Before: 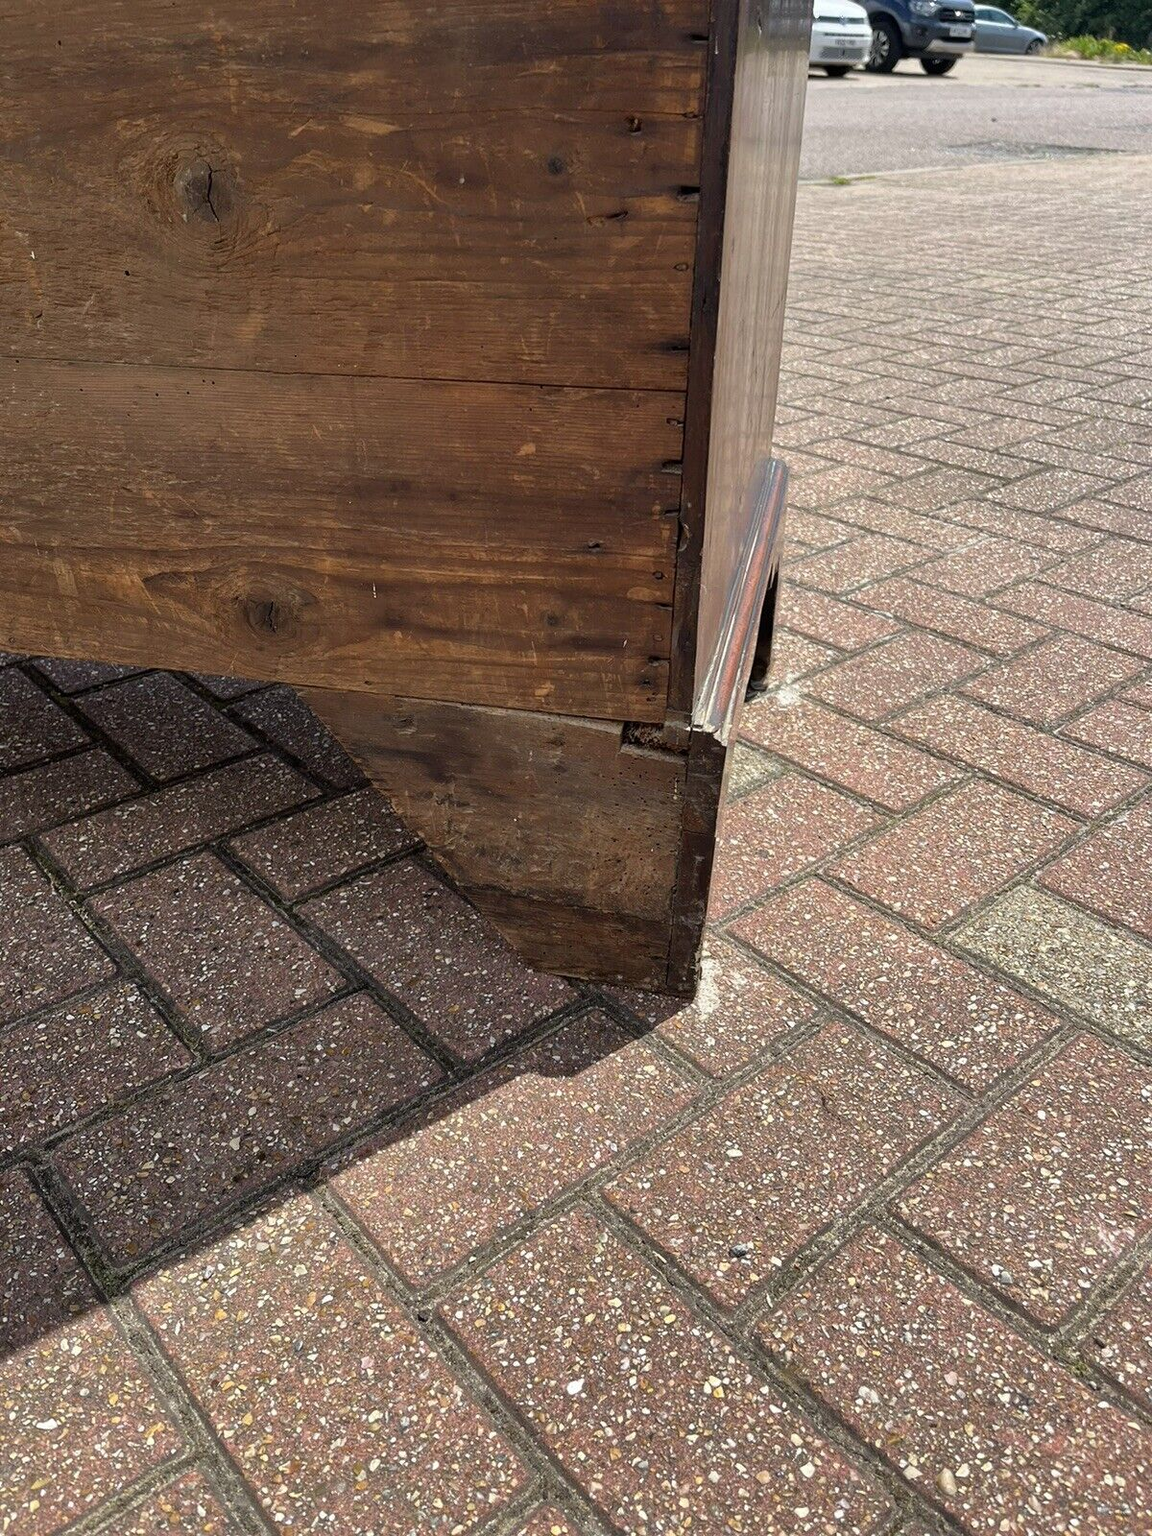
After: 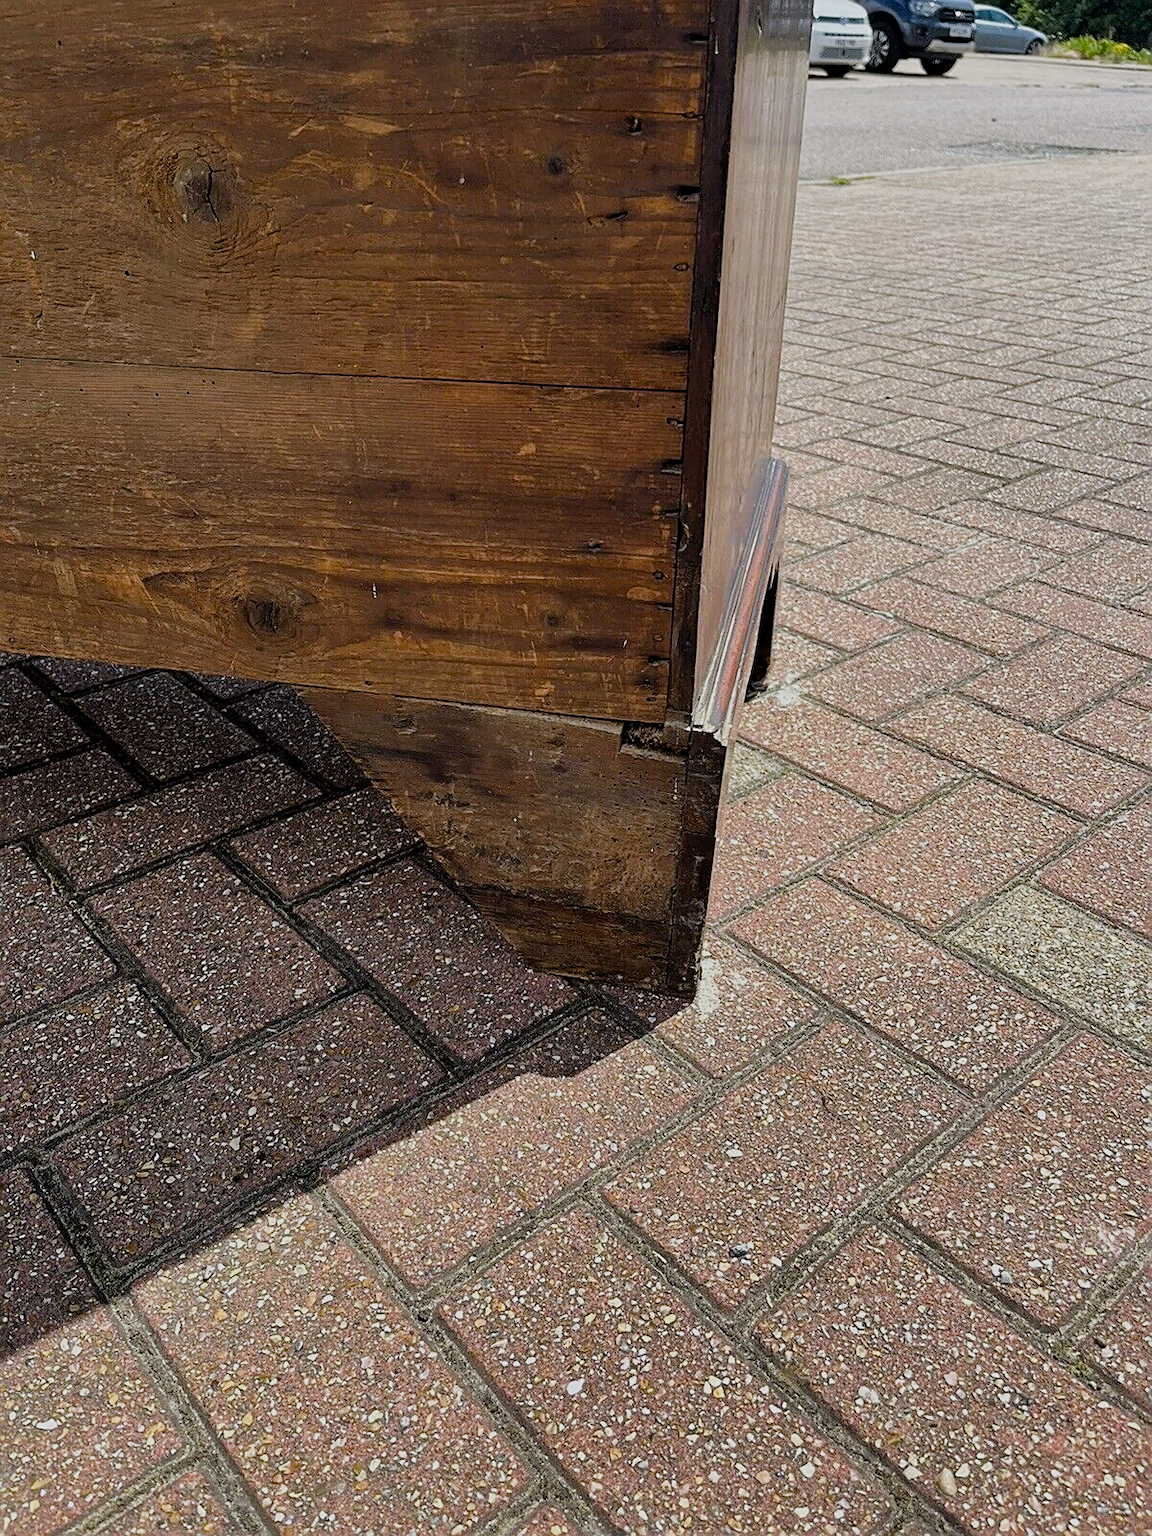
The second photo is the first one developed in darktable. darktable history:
color balance rgb: perceptual saturation grading › global saturation 20%, perceptual saturation grading › highlights -25%, perceptual saturation grading › shadows 25%
white balance: red 0.982, blue 1.018
sharpen: on, module defaults
filmic rgb: black relative exposure -7.65 EV, white relative exposure 4.56 EV, hardness 3.61, contrast 1.05
